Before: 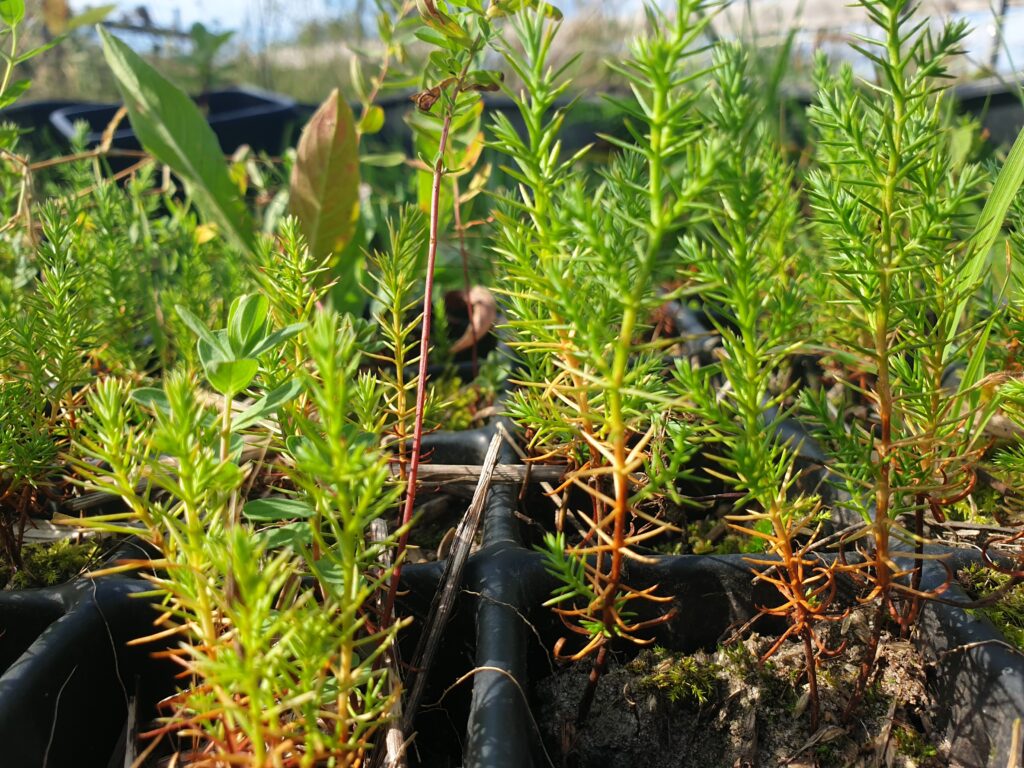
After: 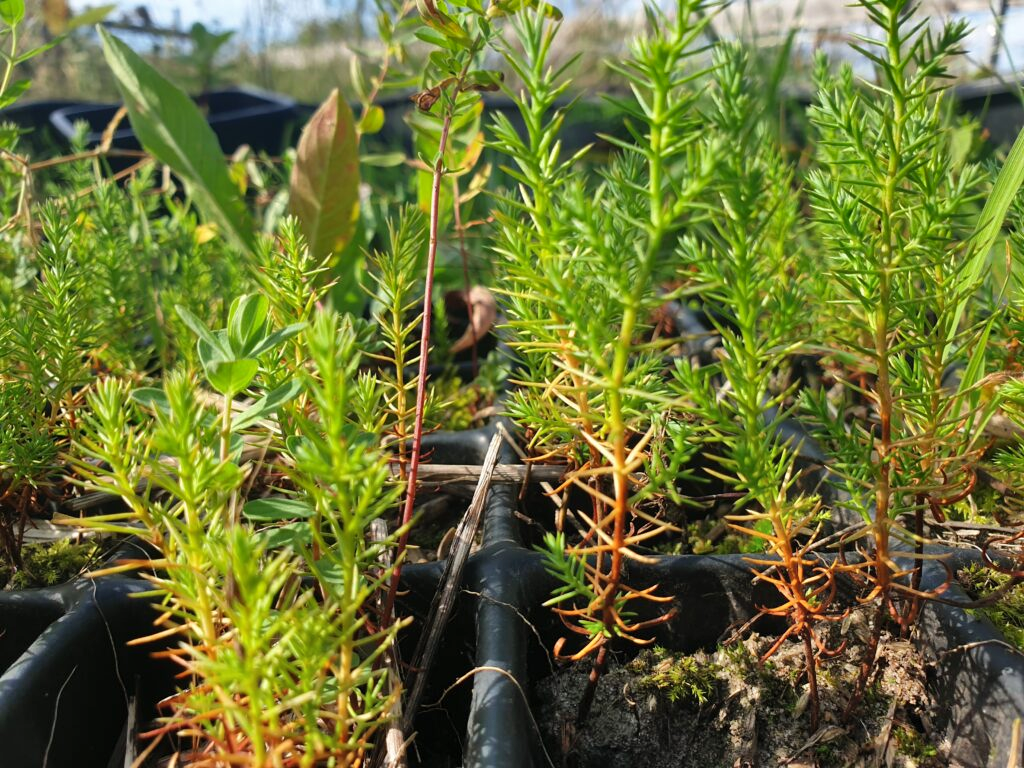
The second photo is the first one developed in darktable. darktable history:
shadows and highlights: shadows color adjustment 97.66%, soften with gaussian
